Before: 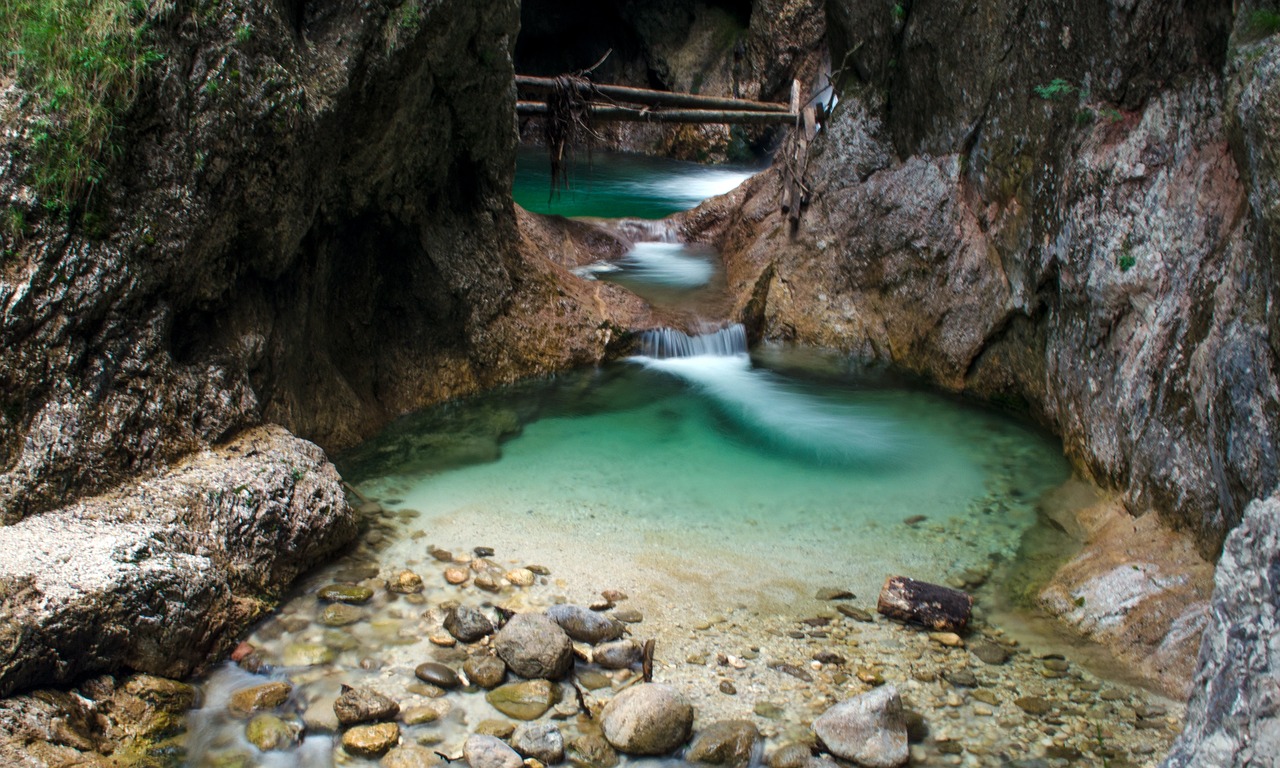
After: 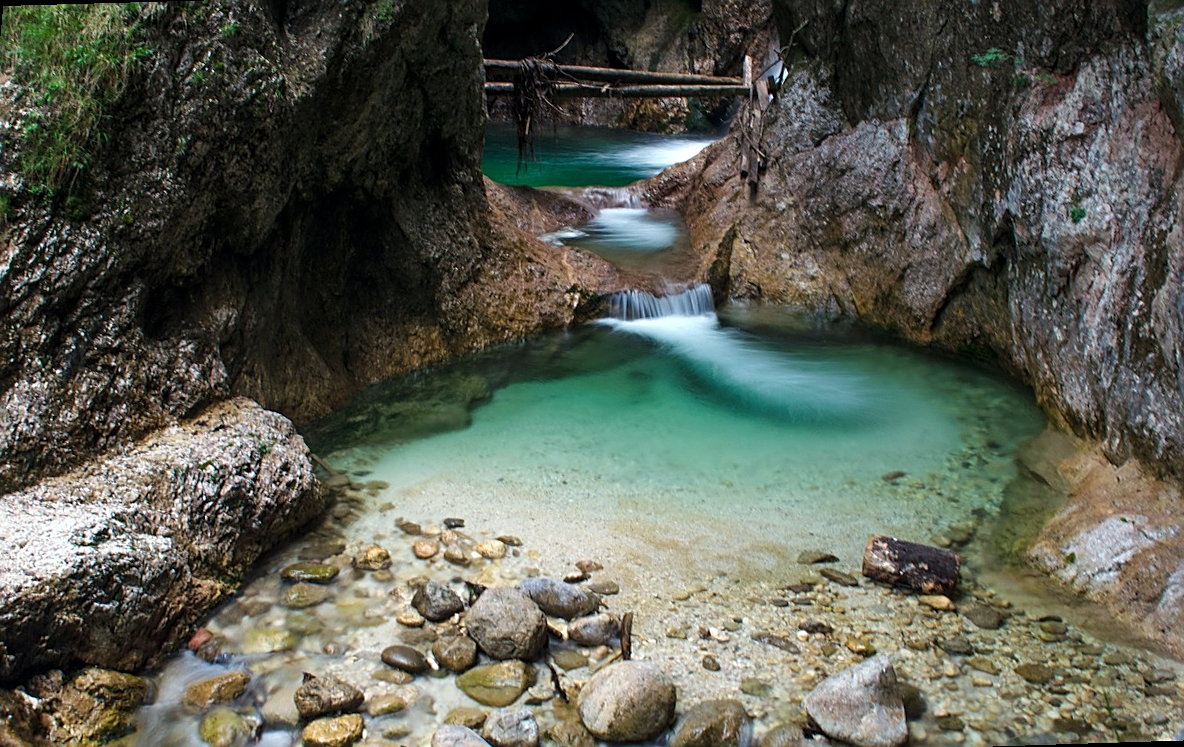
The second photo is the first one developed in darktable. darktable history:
rotate and perspective: rotation -1.68°, lens shift (vertical) -0.146, crop left 0.049, crop right 0.912, crop top 0.032, crop bottom 0.96
sharpen: on, module defaults
white balance: red 0.983, blue 1.036
